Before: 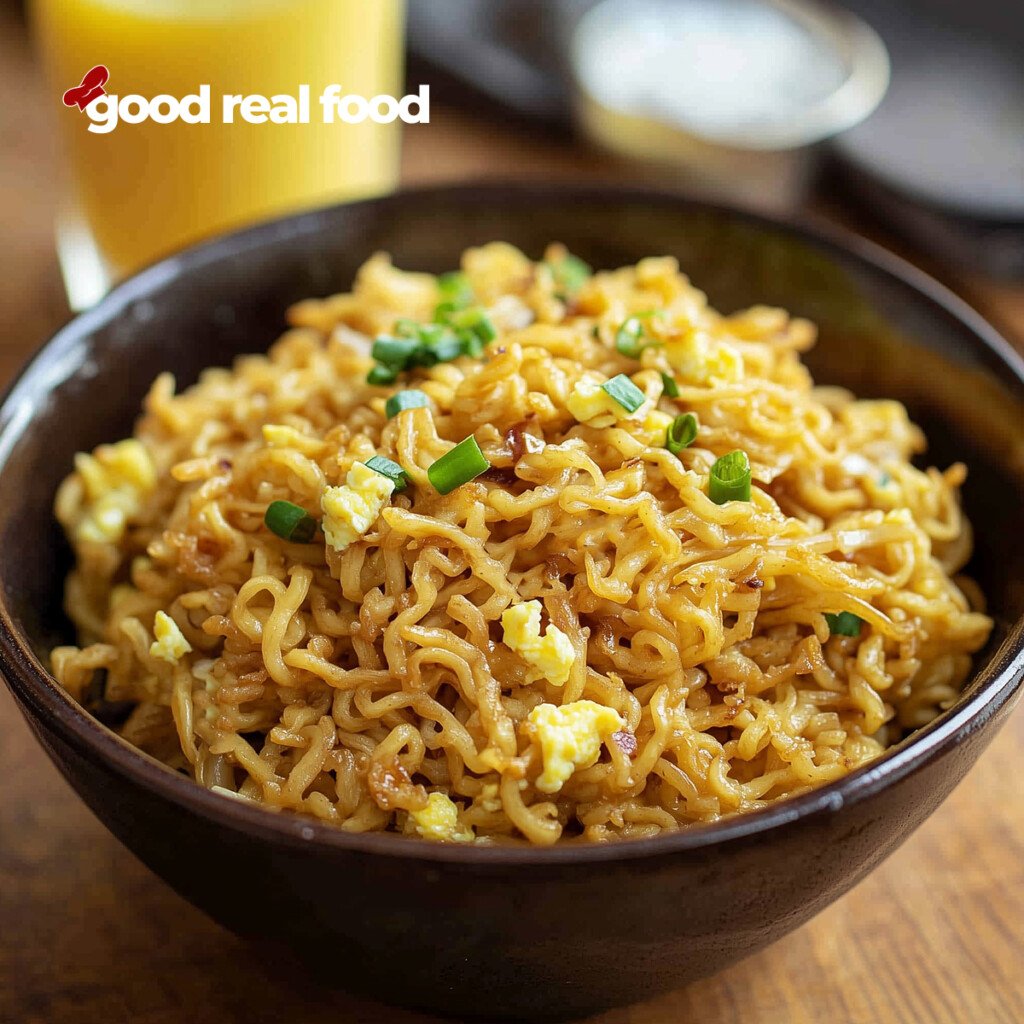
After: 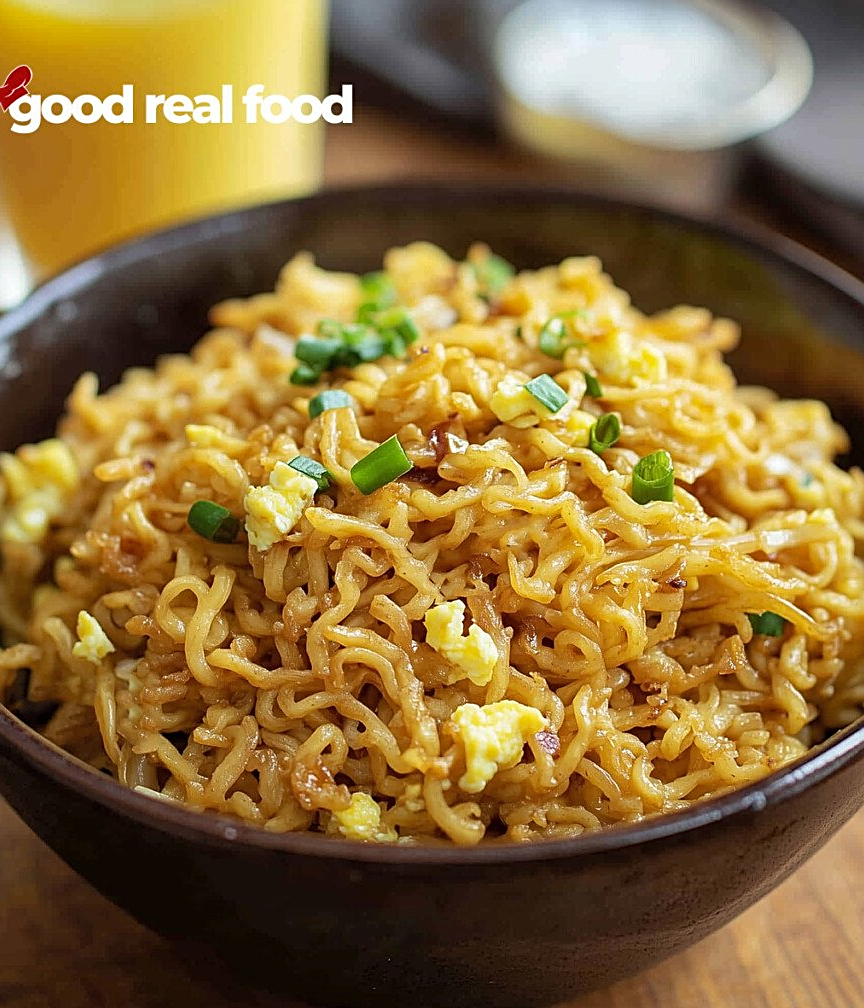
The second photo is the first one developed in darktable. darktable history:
shadows and highlights: shadows 25, highlights -25
crop: left 7.598%, right 7.873%
sharpen: on, module defaults
